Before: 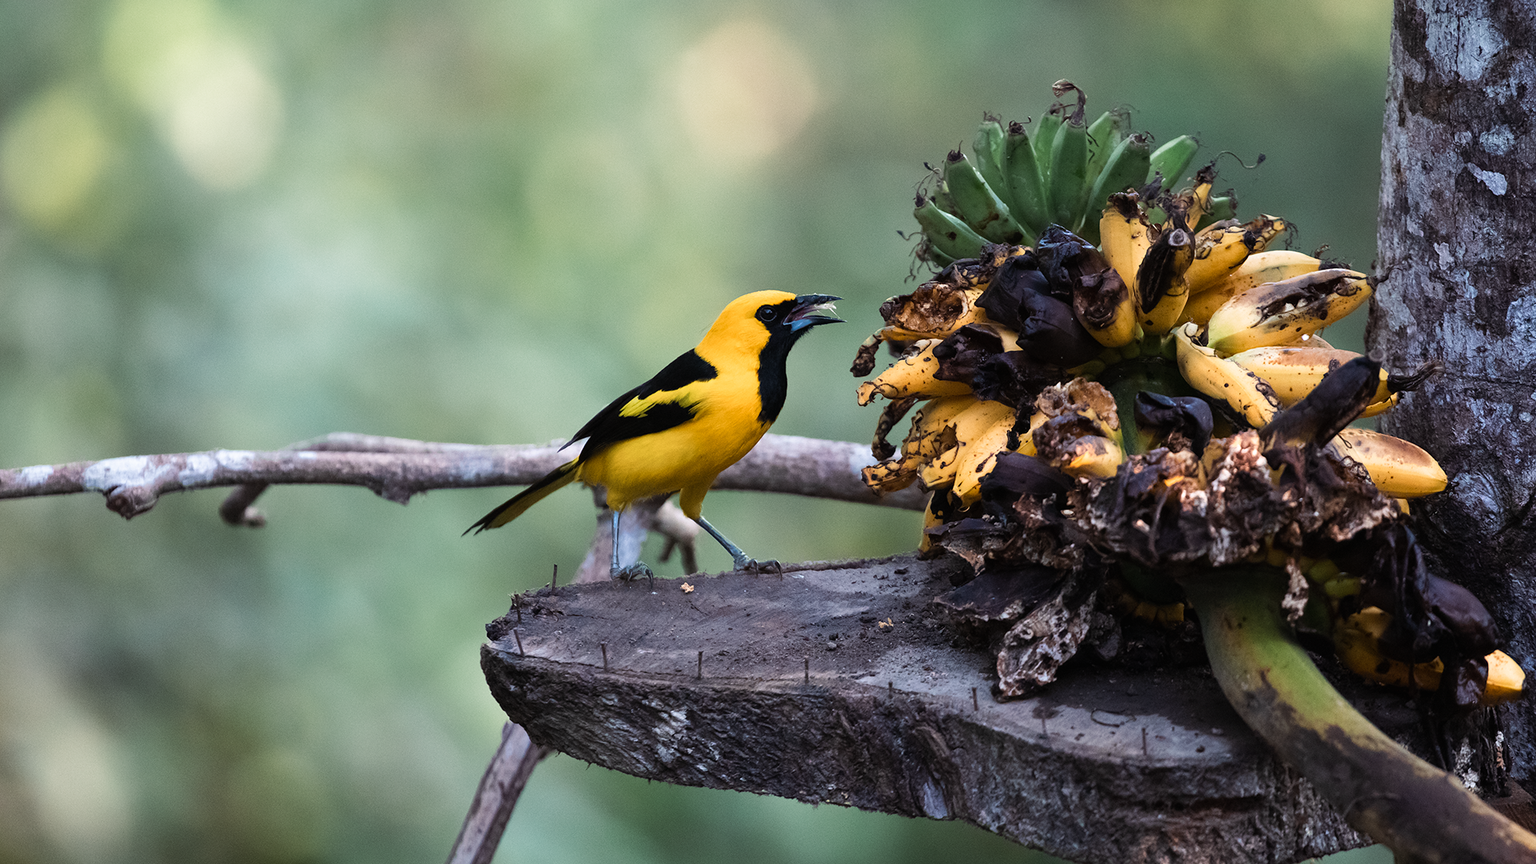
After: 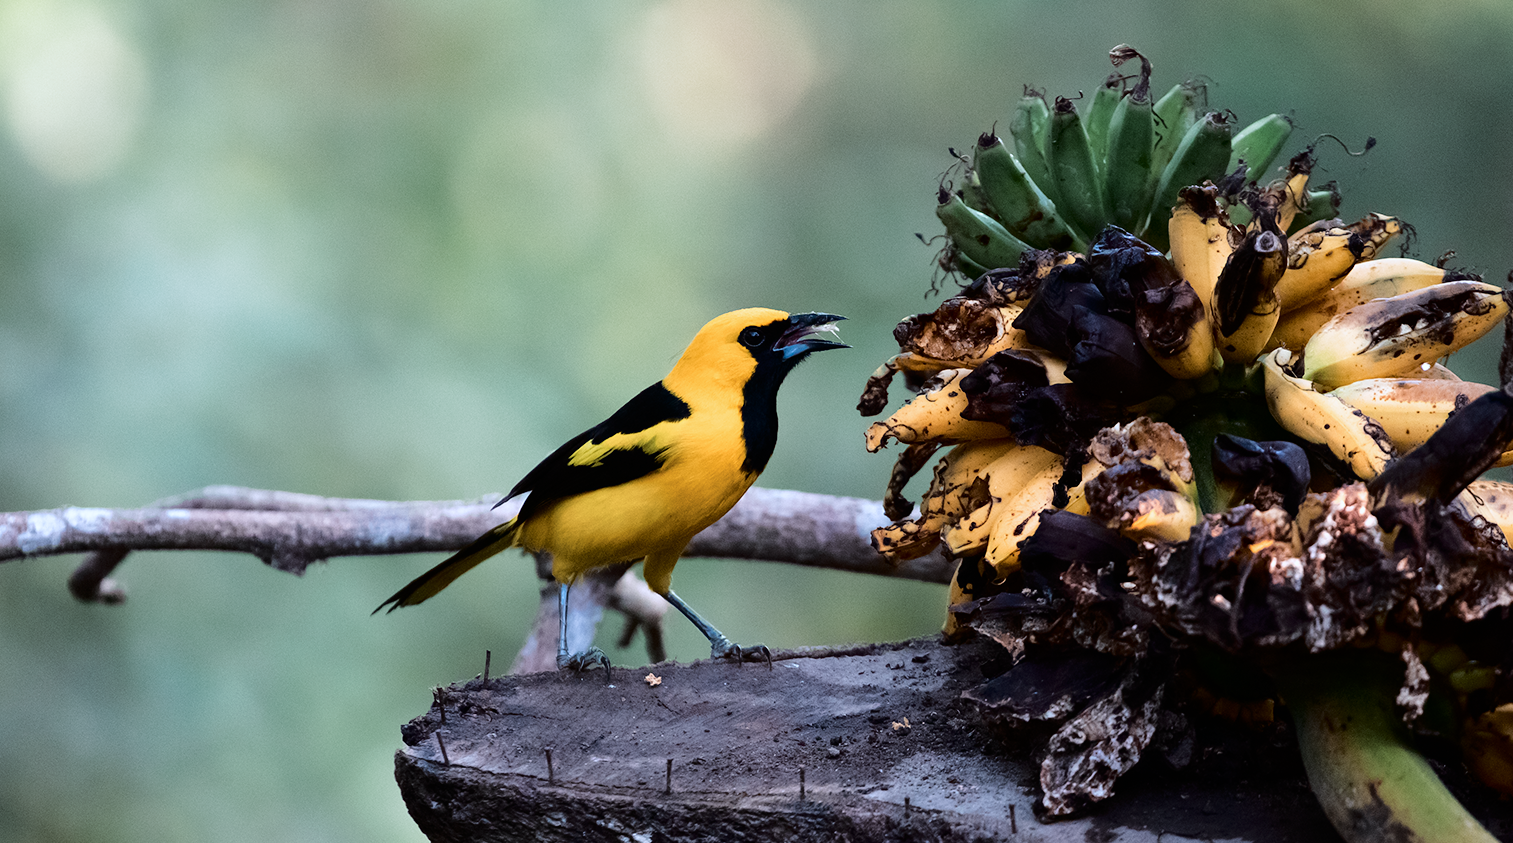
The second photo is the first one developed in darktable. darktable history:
crop and rotate: left 10.77%, top 5.1%, right 10.41%, bottom 16.76%
color correction: highlights a* -0.772, highlights b* -8.92
fill light: exposure -2 EV, width 8.6
